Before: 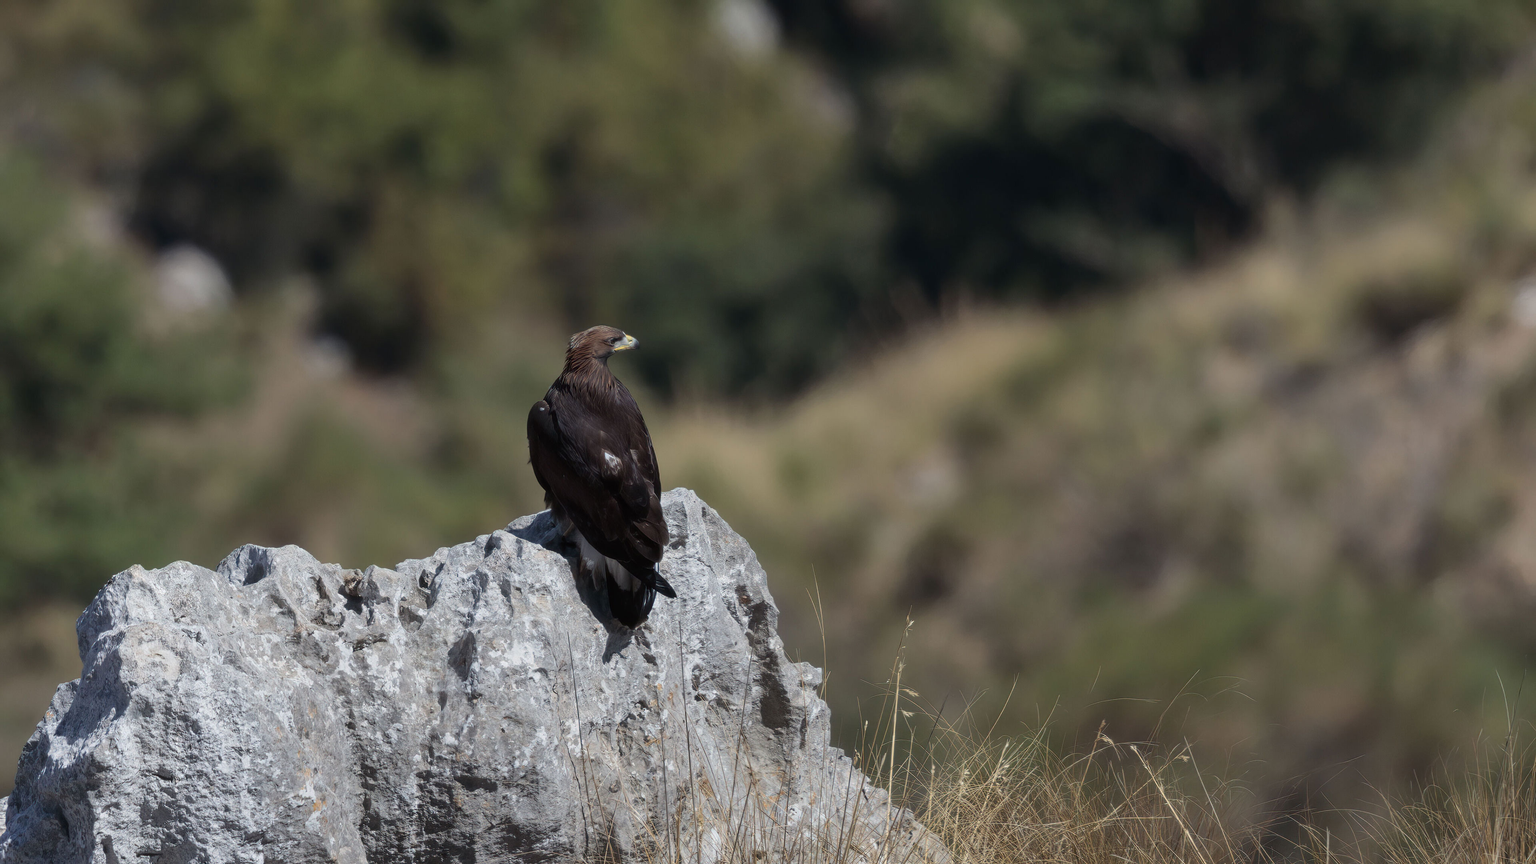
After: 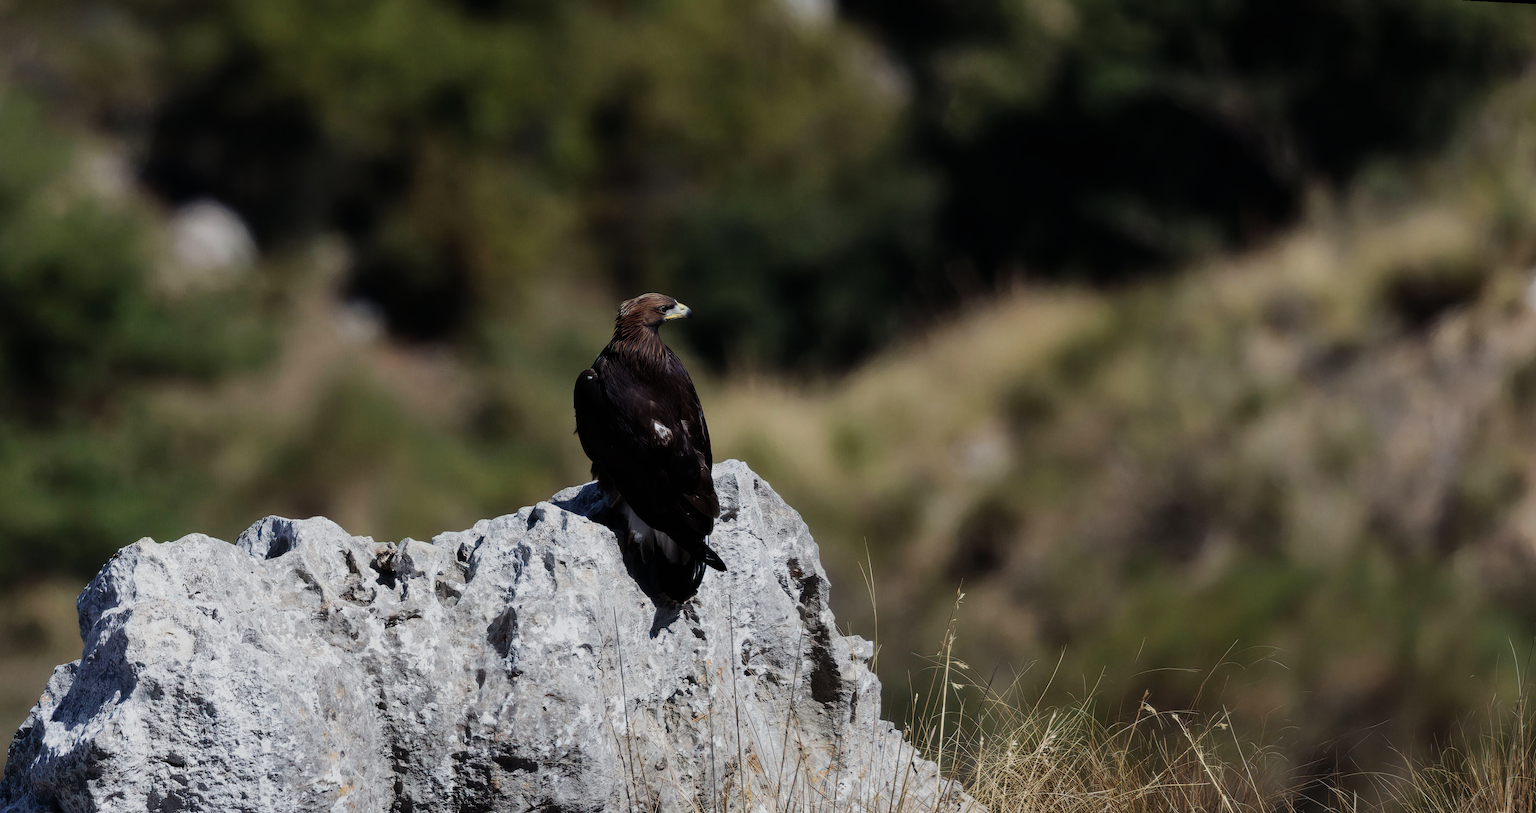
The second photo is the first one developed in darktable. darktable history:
rotate and perspective: rotation 0.679°, lens shift (horizontal) 0.136, crop left 0.009, crop right 0.991, crop top 0.078, crop bottom 0.95
sigmoid: contrast 1.81, skew -0.21, preserve hue 0%, red attenuation 0.1, red rotation 0.035, green attenuation 0.1, green rotation -0.017, blue attenuation 0.15, blue rotation -0.052, base primaries Rec2020
